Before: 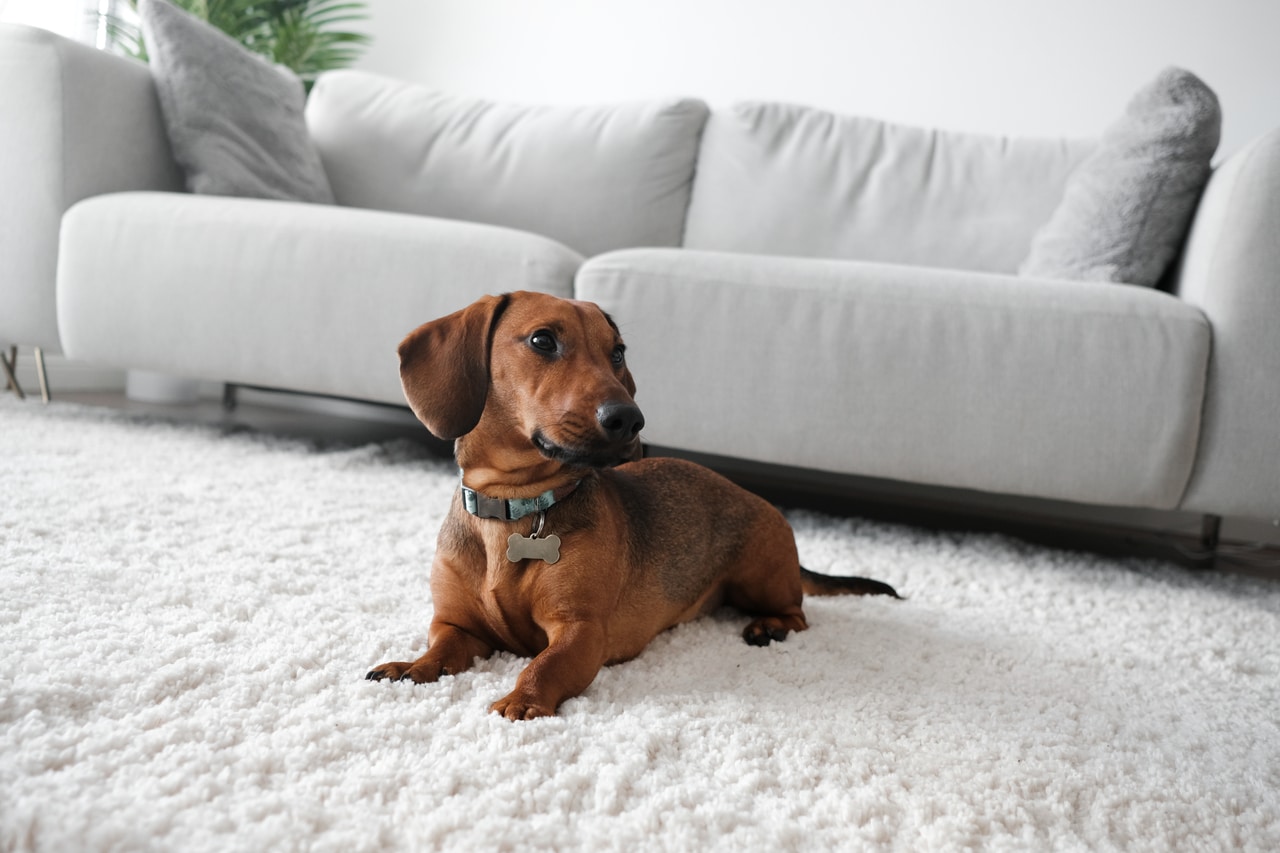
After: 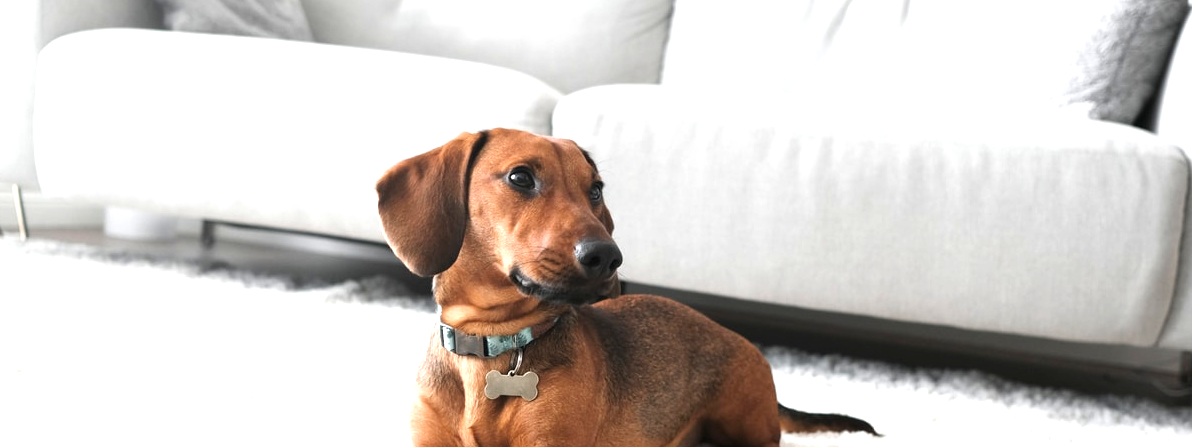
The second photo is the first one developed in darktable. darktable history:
exposure: black level correction 0, exposure 1.1 EV, compensate exposure bias true, compensate highlight preservation false
crop: left 1.744%, top 19.225%, right 5.069%, bottom 28.357%
